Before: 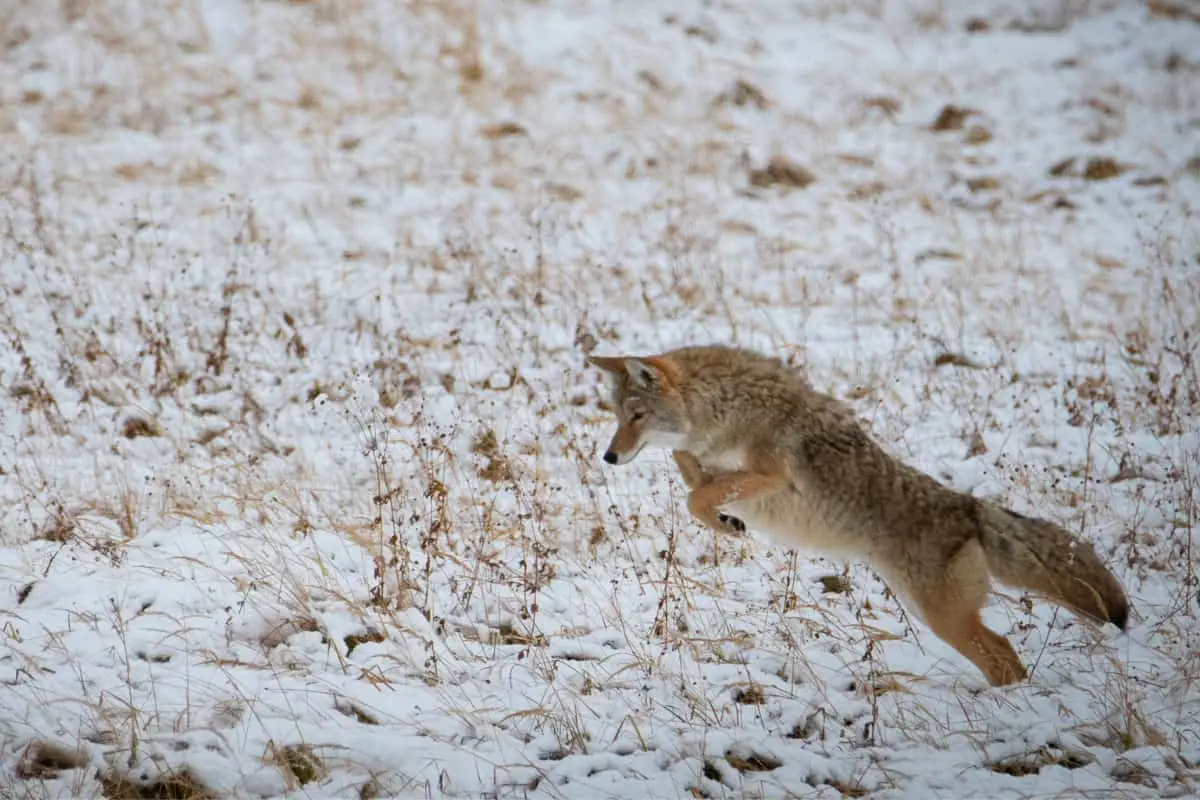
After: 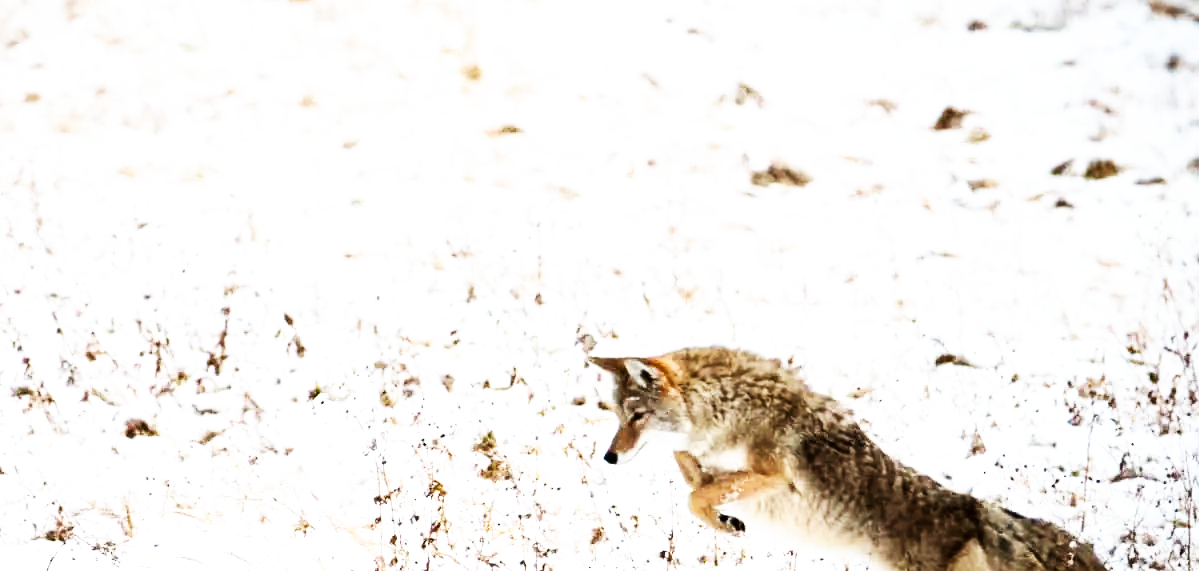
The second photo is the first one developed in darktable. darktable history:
base curve: curves: ch0 [(0, 0) (0.007, 0.004) (0.027, 0.03) (0.046, 0.07) (0.207, 0.54) (0.442, 0.872) (0.673, 0.972) (1, 1)], preserve colors none
crop: bottom 28.576%
tone equalizer: -8 EV -1.08 EV, -7 EV -1.01 EV, -6 EV -0.867 EV, -5 EV -0.578 EV, -3 EV 0.578 EV, -2 EV 0.867 EV, -1 EV 1.01 EV, +0 EV 1.08 EV, edges refinement/feathering 500, mask exposure compensation -1.57 EV, preserve details no
